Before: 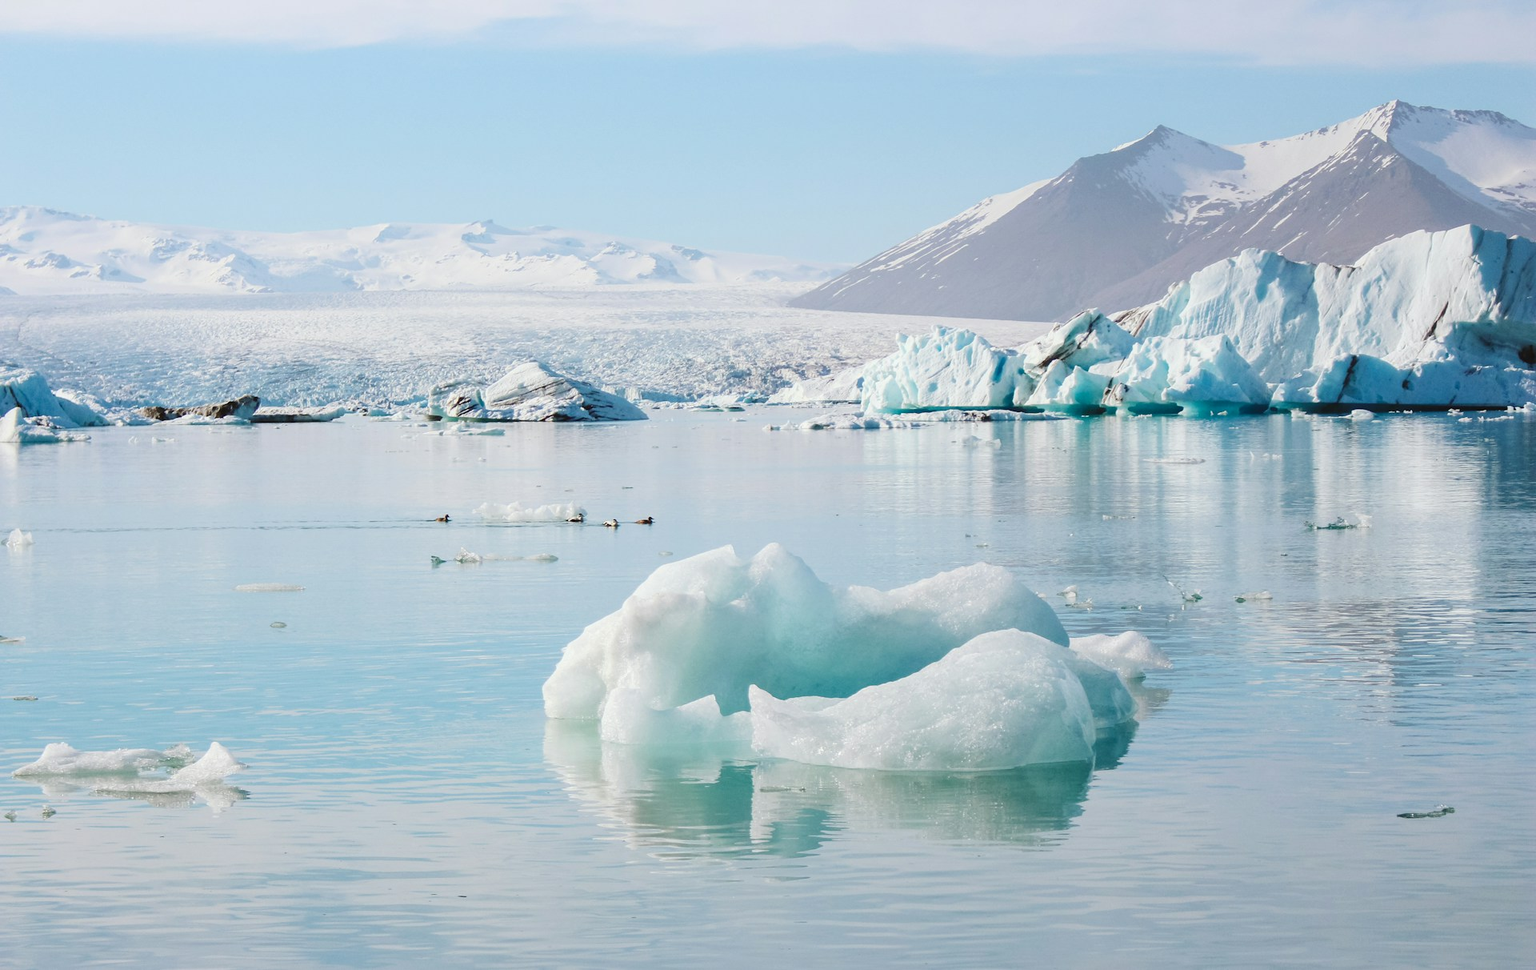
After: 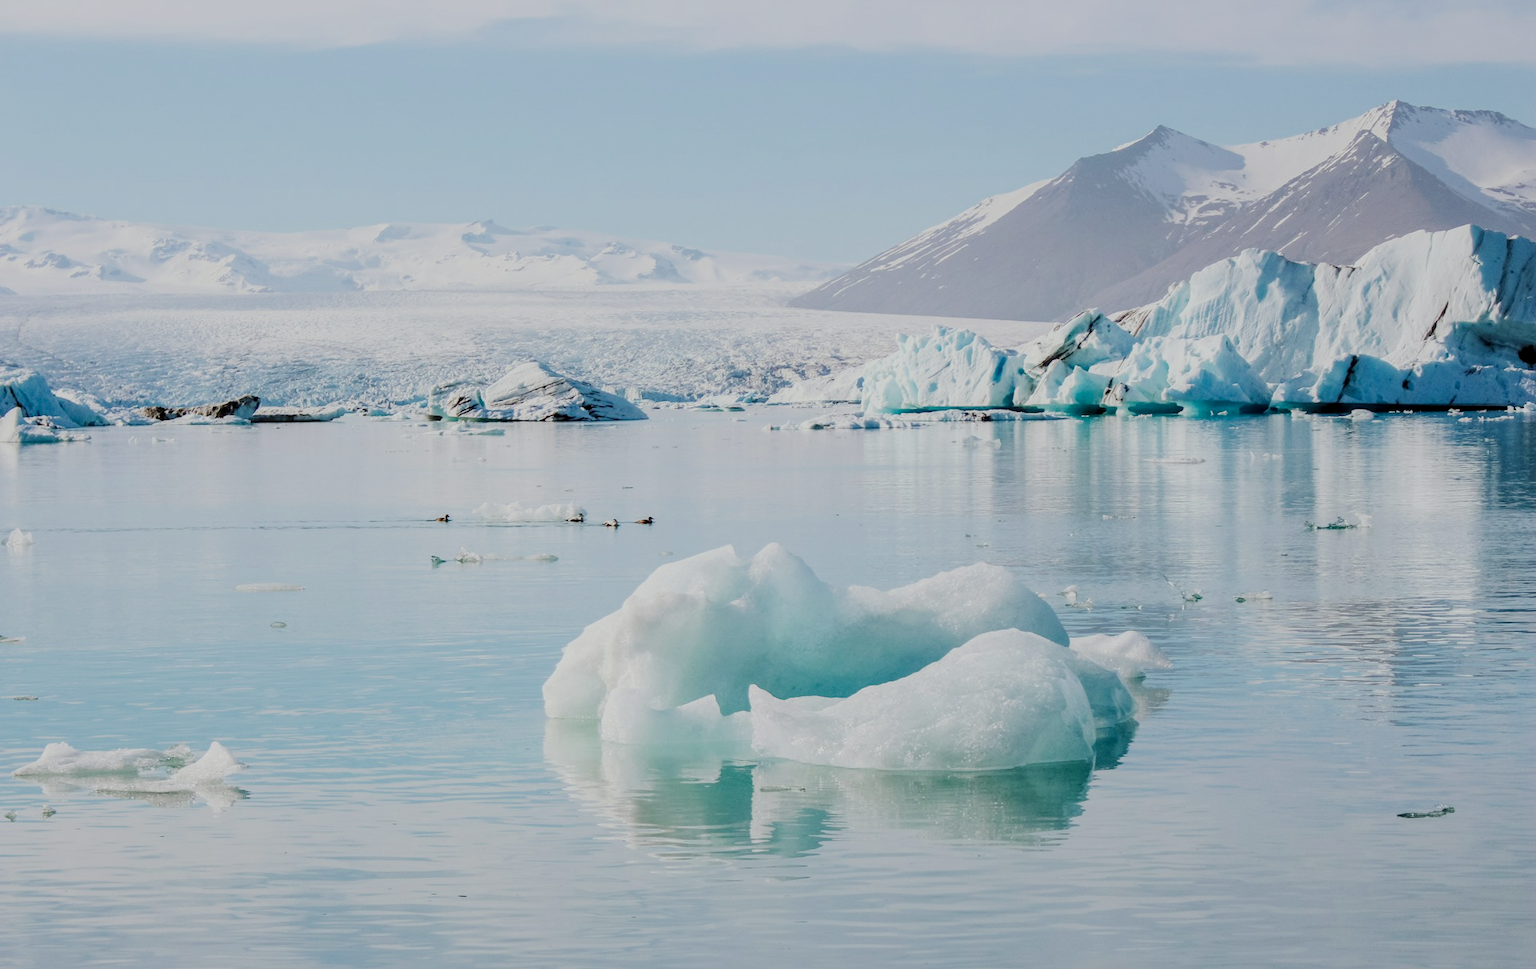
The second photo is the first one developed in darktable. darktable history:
local contrast: on, module defaults
color zones: curves: ch0 [(0, 0.5) (0.143, 0.5) (0.286, 0.456) (0.429, 0.5) (0.571, 0.5) (0.714, 0.5) (0.857, 0.5) (1, 0.5)]; ch1 [(0, 0.5) (0.143, 0.5) (0.286, 0.422) (0.429, 0.5) (0.571, 0.5) (0.714, 0.5) (0.857, 0.5) (1, 0.5)]
filmic rgb: black relative exposure -6.91 EV, white relative exposure 5.62 EV, hardness 2.86, preserve chrominance max RGB
